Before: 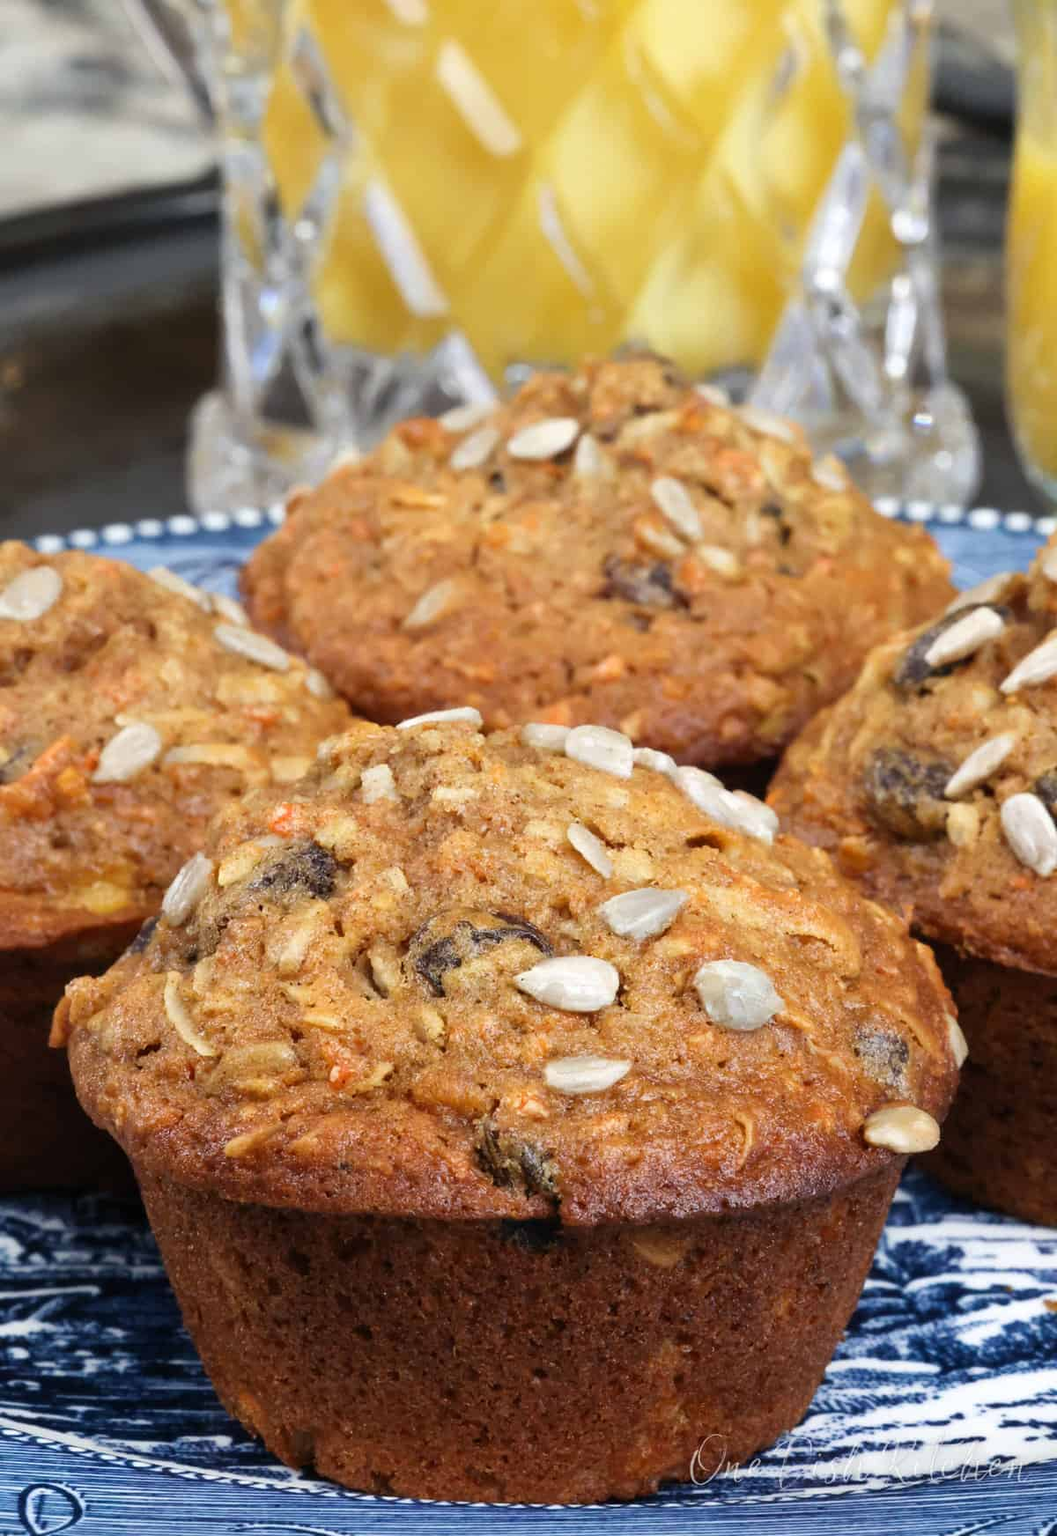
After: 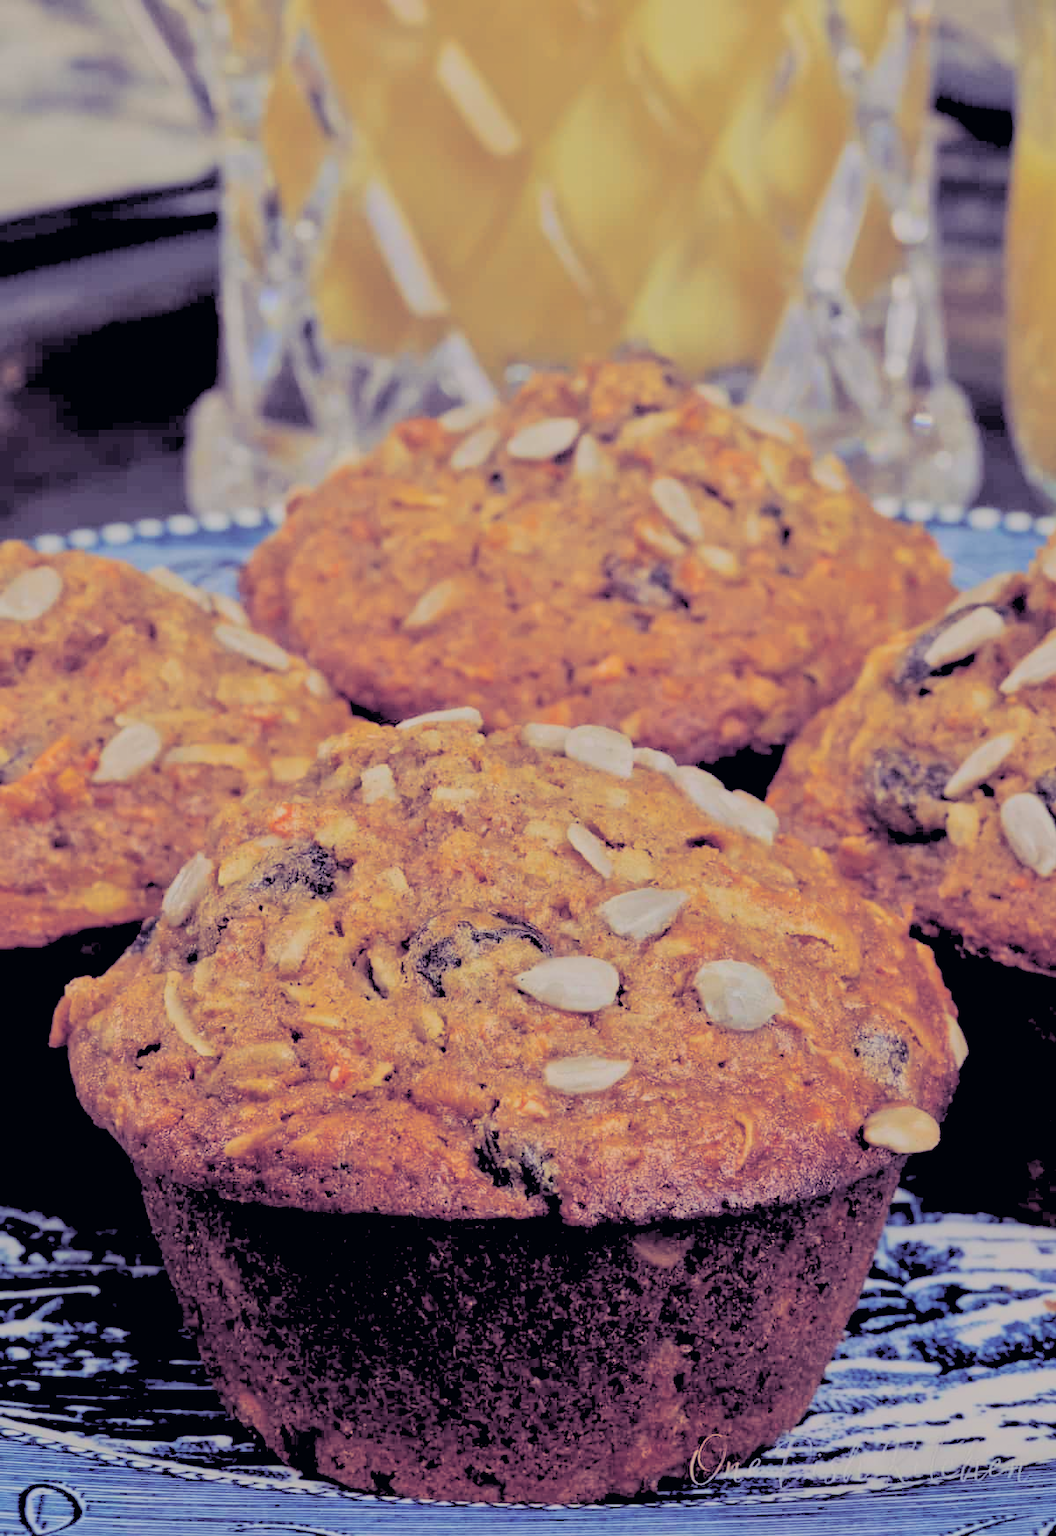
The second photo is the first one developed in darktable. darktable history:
filmic rgb: black relative exposure -7.65 EV, white relative exposure 4.56 EV, hardness 3.61, color science v6 (2022)
rgb levels: levels [[0.027, 0.429, 0.996], [0, 0.5, 1], [0, 0.5, 1]]
color correction: highlights a* 5.38, highlights b* 5.3, shadows a* -4.26, shadows b* -5.11
split-toning: shadows › hue 255.6°, shadows › saturation 0.66, highlights › hue 43.2°, highlights › saturation 0.68, balance -50.1
tone equalizer: -8 EV -0.002 EV, -7 EV 0.005 EV, -6 EV -0.008 EV, -5 EV 0.007 EV, -4 EV -0.042 EV, -3 EV -0.233 EV, -2 EV -0.662 EV, -1 EV -0.983 EV, +0 EV -0.969 EV, smoothing diameter 2%, edges refinement/feathering 20, mask exposure compensation -1.57 EV, filter diffusion 5
